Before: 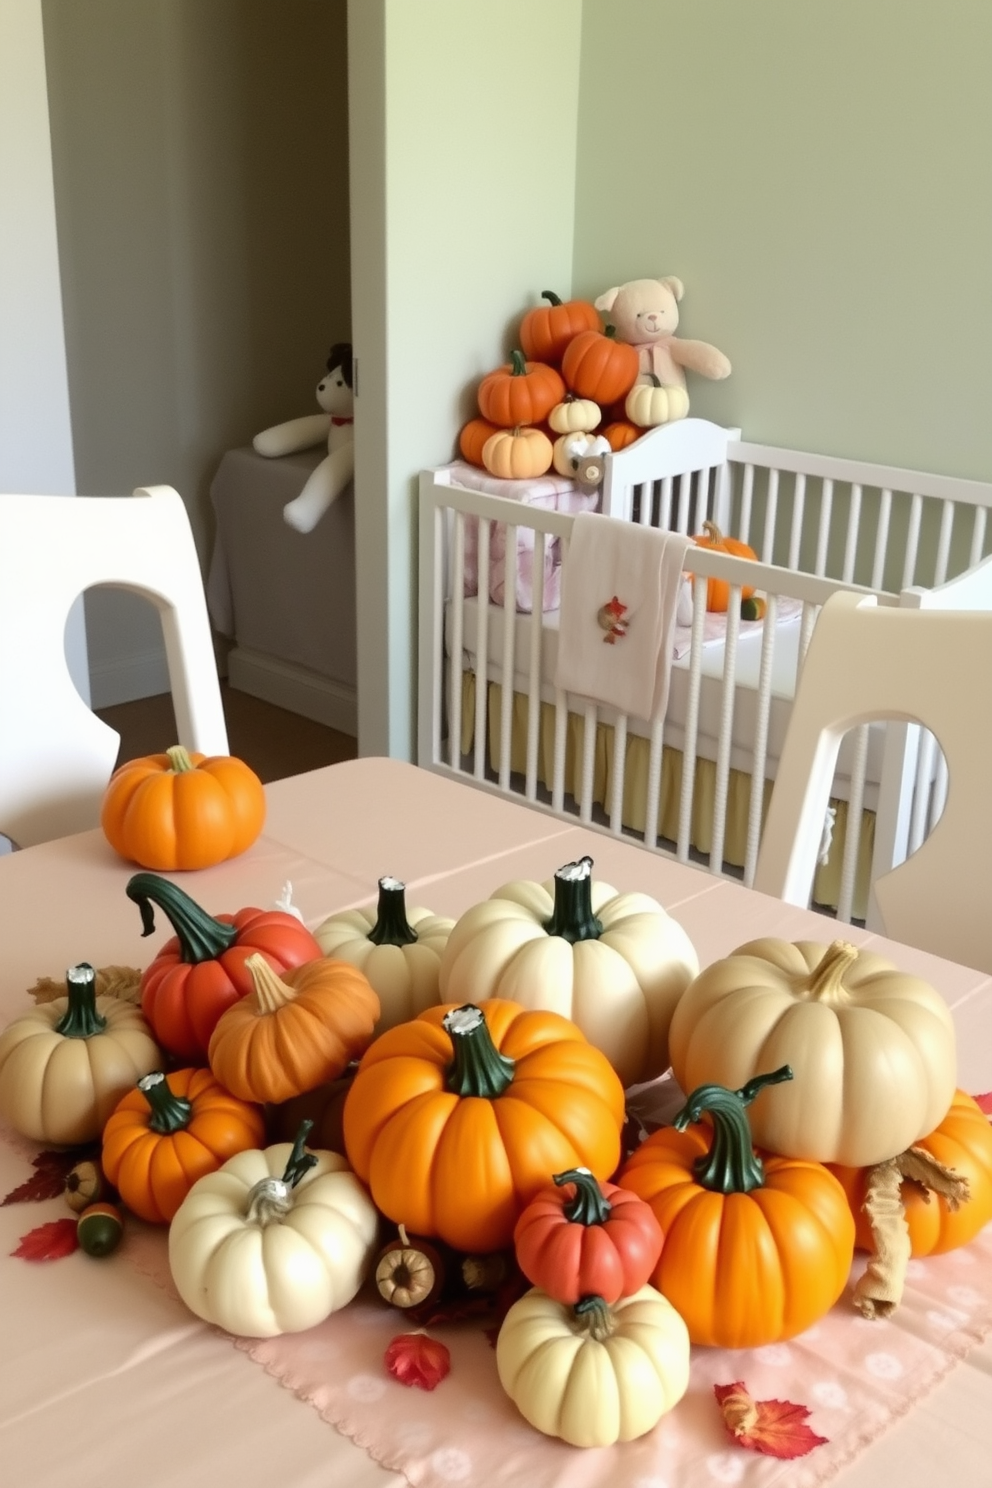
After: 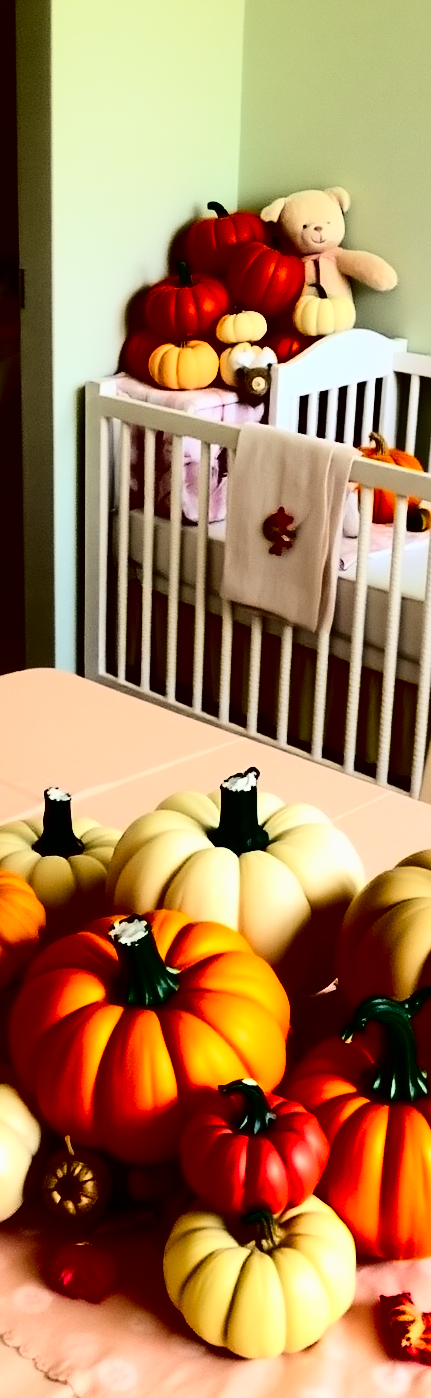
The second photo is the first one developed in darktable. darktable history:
contrast brightness saturation: contrast 0.778, brightness -0.99, saturation 0.992
crop: left 33.73%, top 5.984%, right 22.765%
sharpen: amount 0.218
exposure: black level correction -0.015, exposure -0.134 EV, compensate exposure bias true, compensate highlight preservation false
